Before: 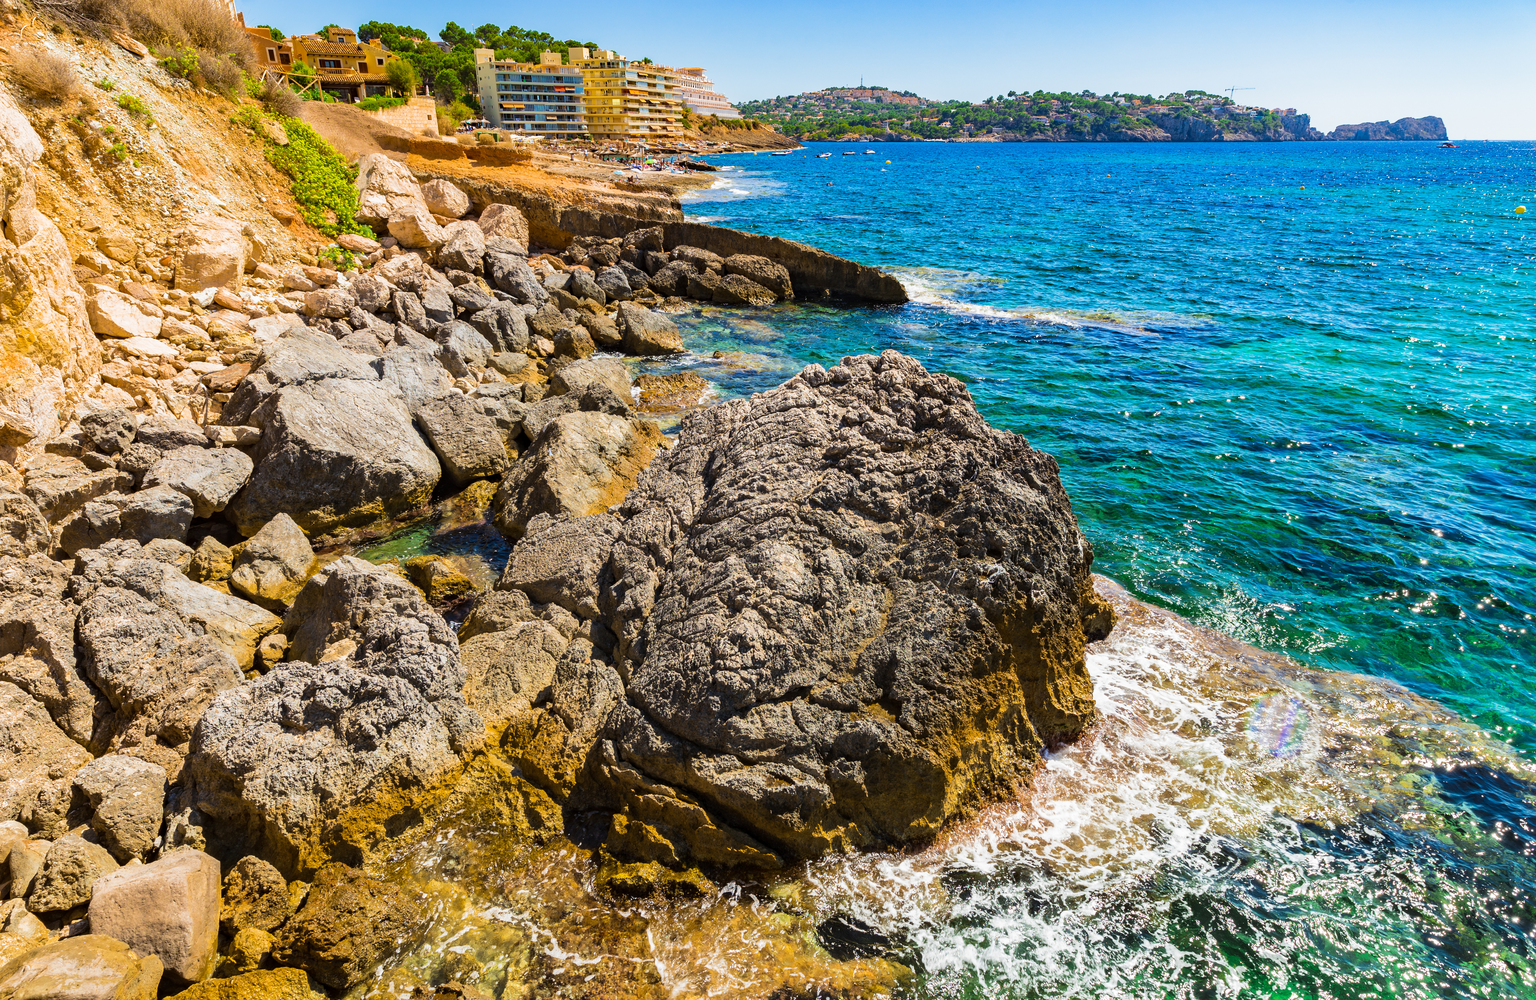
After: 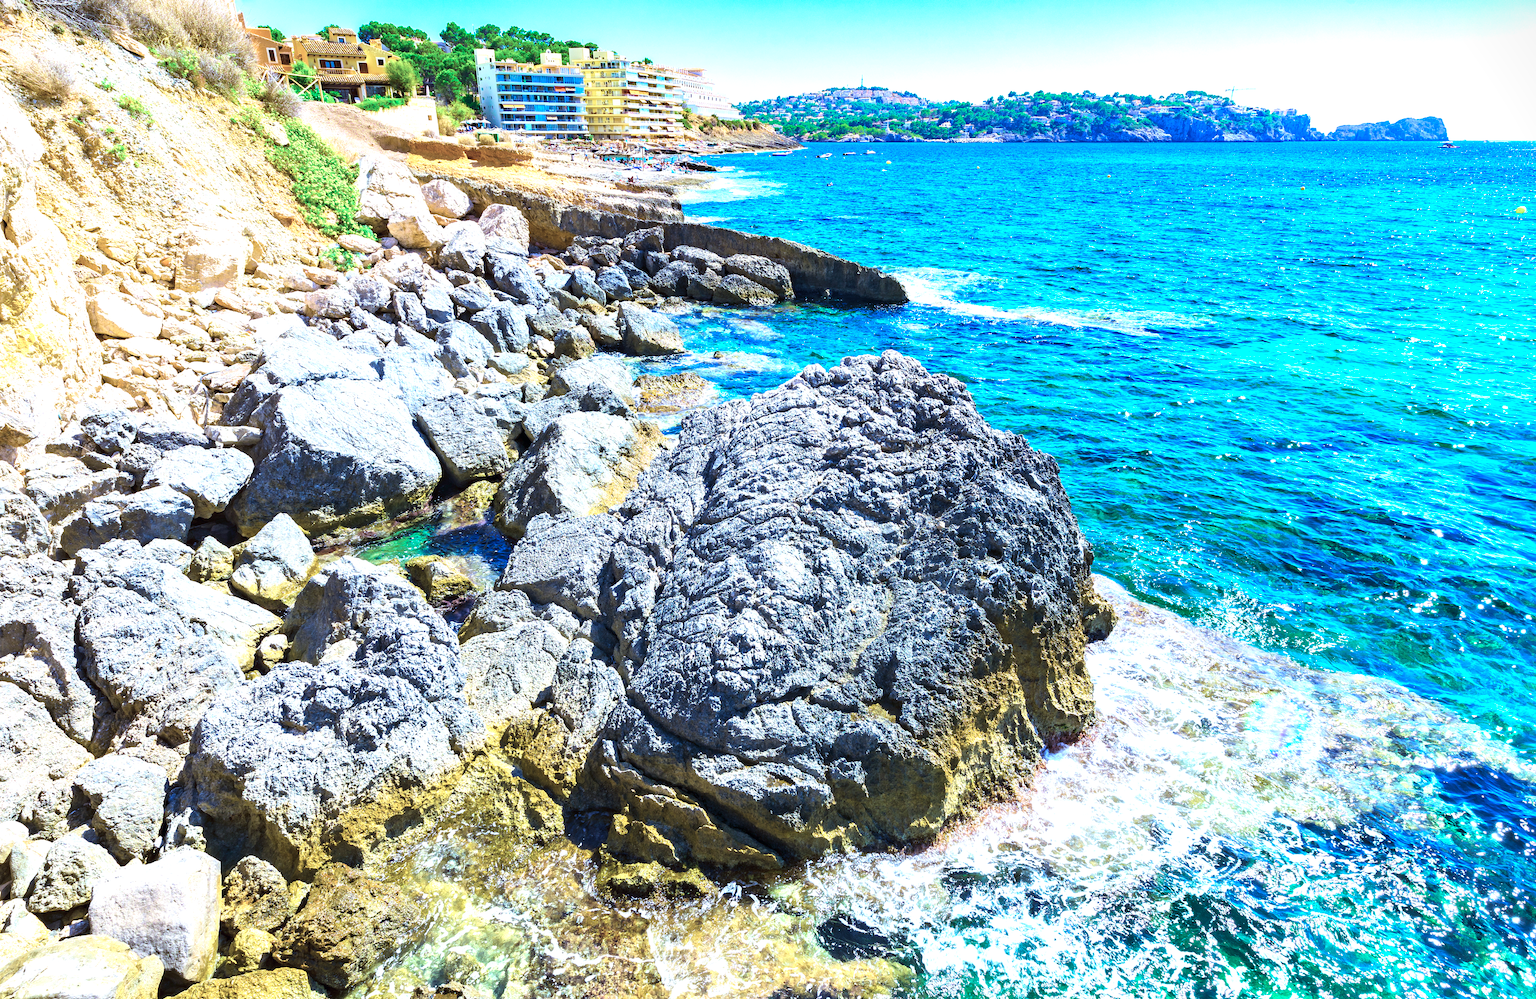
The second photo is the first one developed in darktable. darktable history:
color calibration: illuminant as shot in camera, x 0.442, y 0.411, temperature 2914.9 K
exposure: black level correction 0, exposure 1.2 EV, compensate highlight preservation false
velvia: on, module defaults
vignetting: fall-off start 116.1%, fall-off radius 59.15%, brightness -0.557, saturation 0.003, center (-0.034, 0.143)
